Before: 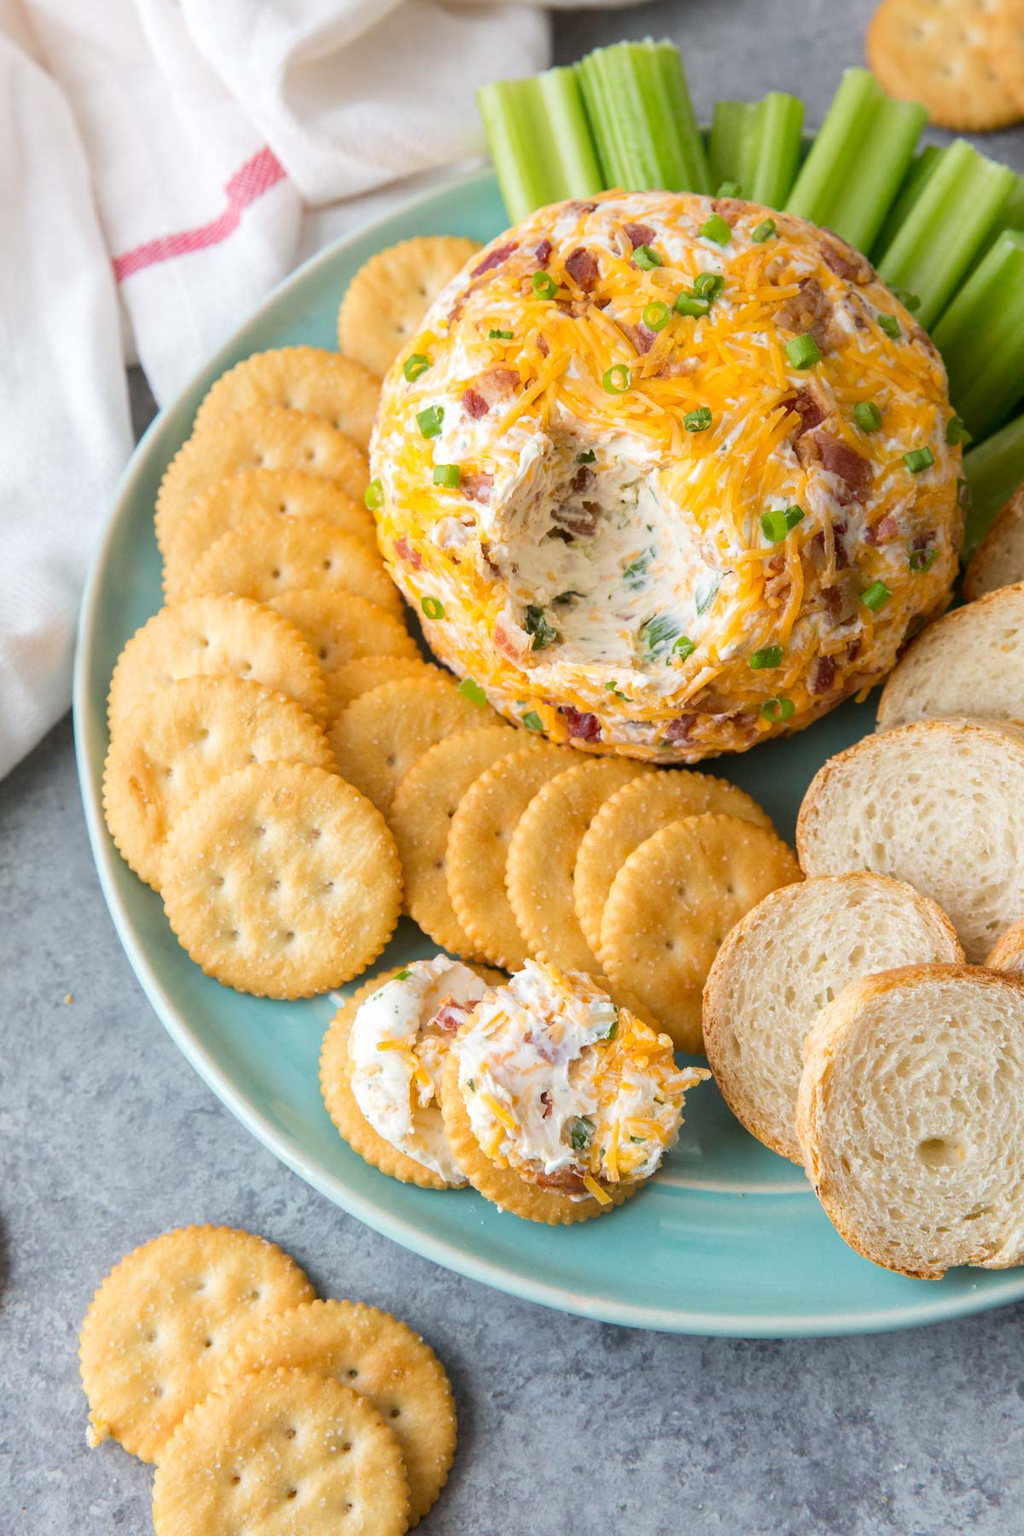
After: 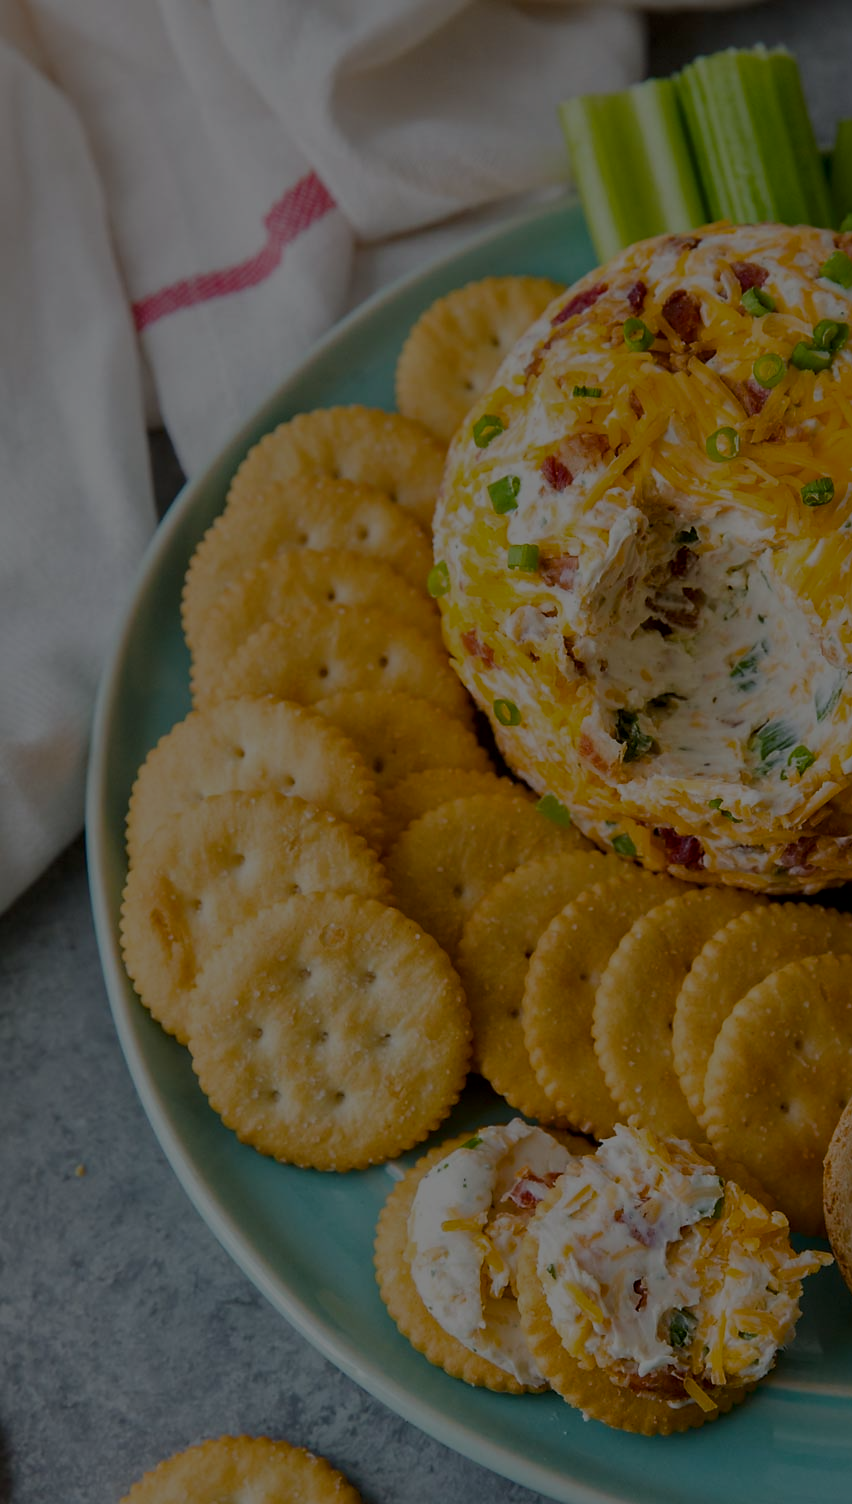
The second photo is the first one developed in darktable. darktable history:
tone equalizer: mask exposure compensation -0.493 EV
contrast brightness saturation: contrast 0.009, saturation -0.053
crop: right 28.934%, bottom 16.42%
exposure: exposure -2.373 EV, compensate exposure bias true, compensate highlight preservation false
local contrast: mode bilateral grid, contrast 21, coarseness 50, detail 132%, midtone range 0.2
sharpen: radius 1.436, amount 0.391, threshold 1.703
color balance rgb: shadows lift › chroma 0.94%, shadows lift › hue 111.87°, highlights gain › chroma 0.154%, highlights gain › hue 332.07°, perceptual saturation grading › global saturation 20%, perceptual saturation grading › highlights -50.518%, perceptual saturation grading › shadows 30.708%
